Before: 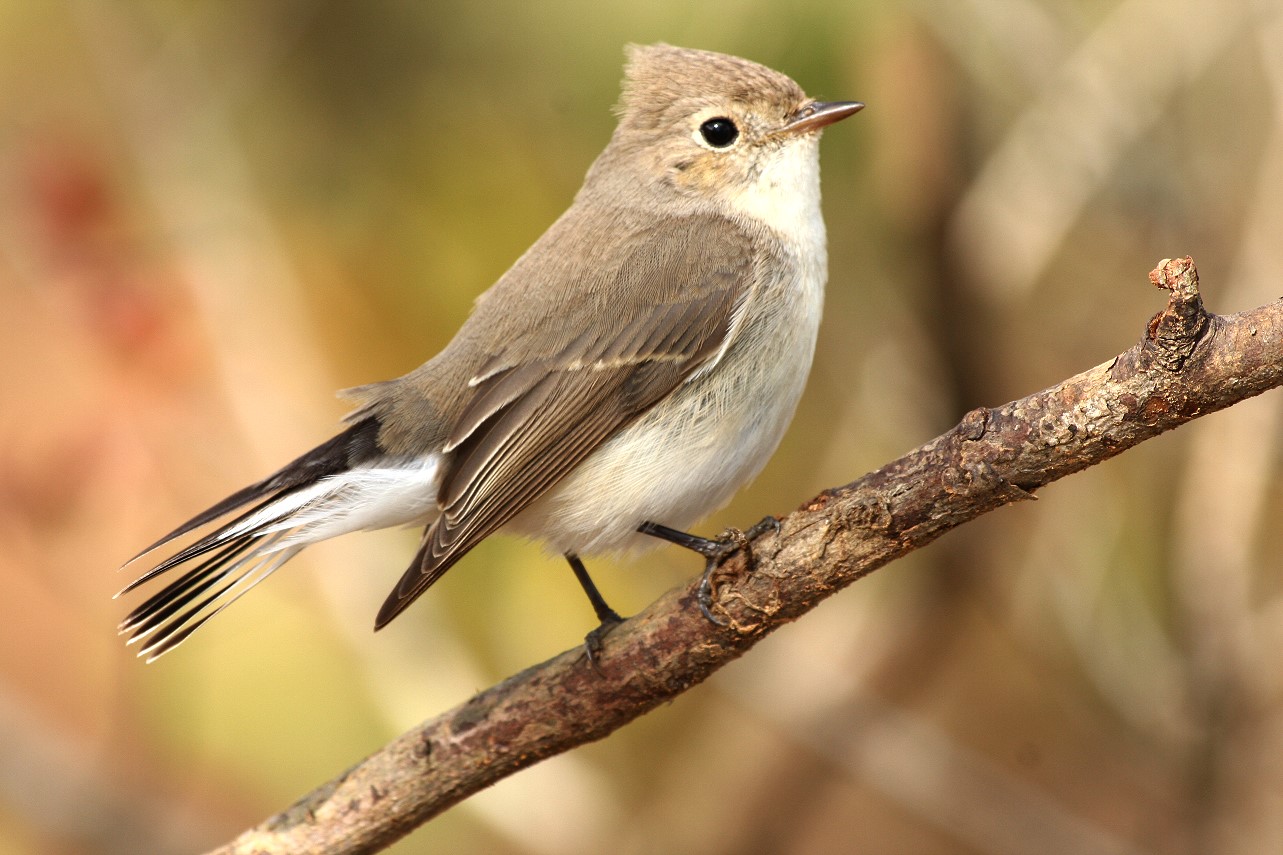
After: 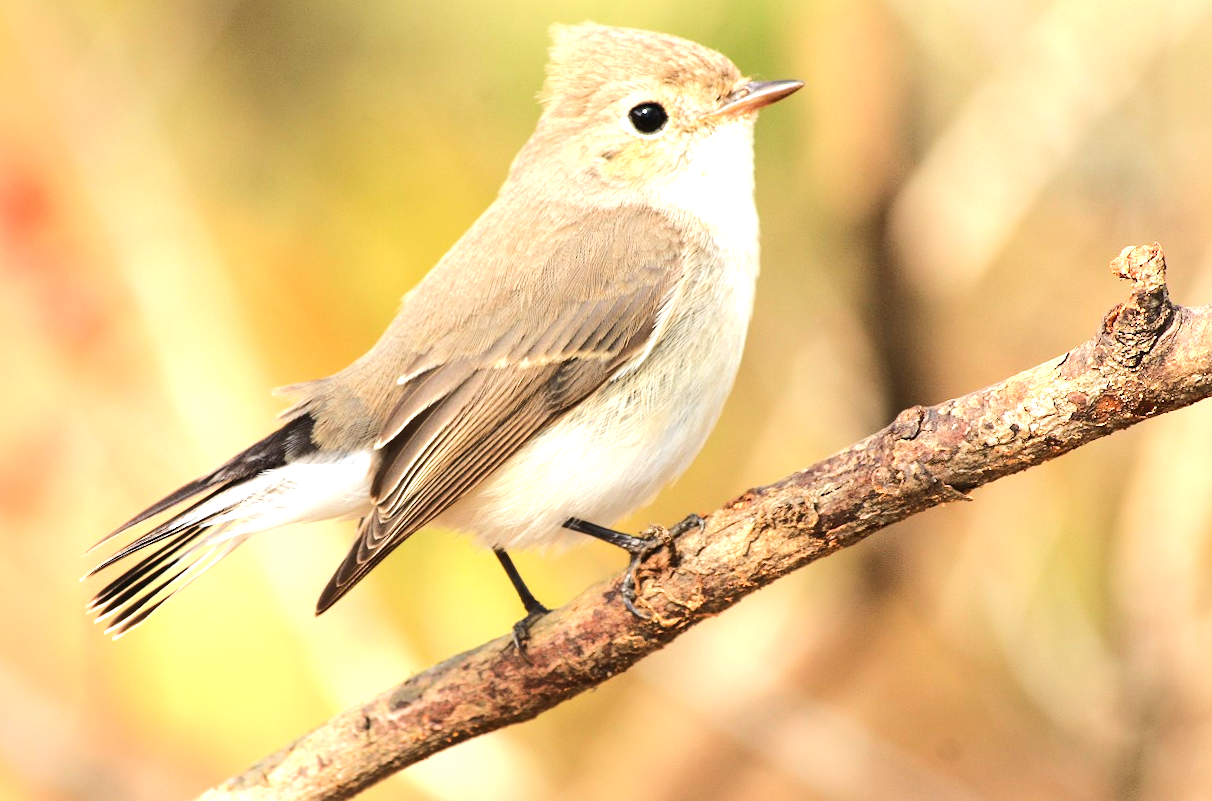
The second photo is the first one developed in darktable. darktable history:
rotate and perspective: rotation 0.062°, lens shift (vertical) 0.115, lens shift (horizontal) -0.133, crop left 0.047, crop right 0.94, crop top 0.061, crop bottom 0.94
exposure: black level correction 0, exposure 0.9 EV, compensate highlight preservation false
rgb curve: curves: ch0 [(0, 0) (0.284, 0.292) (0.505, 0.644) (1, 1)]; ch1 [(0, 0) (0.284, 0.292) (0.505, 0.644) (1, 1)]; ch2 [(0, 0) (0.284, 0.292) (0.505, 0.644) (1, 1)], compensate middle gray true
